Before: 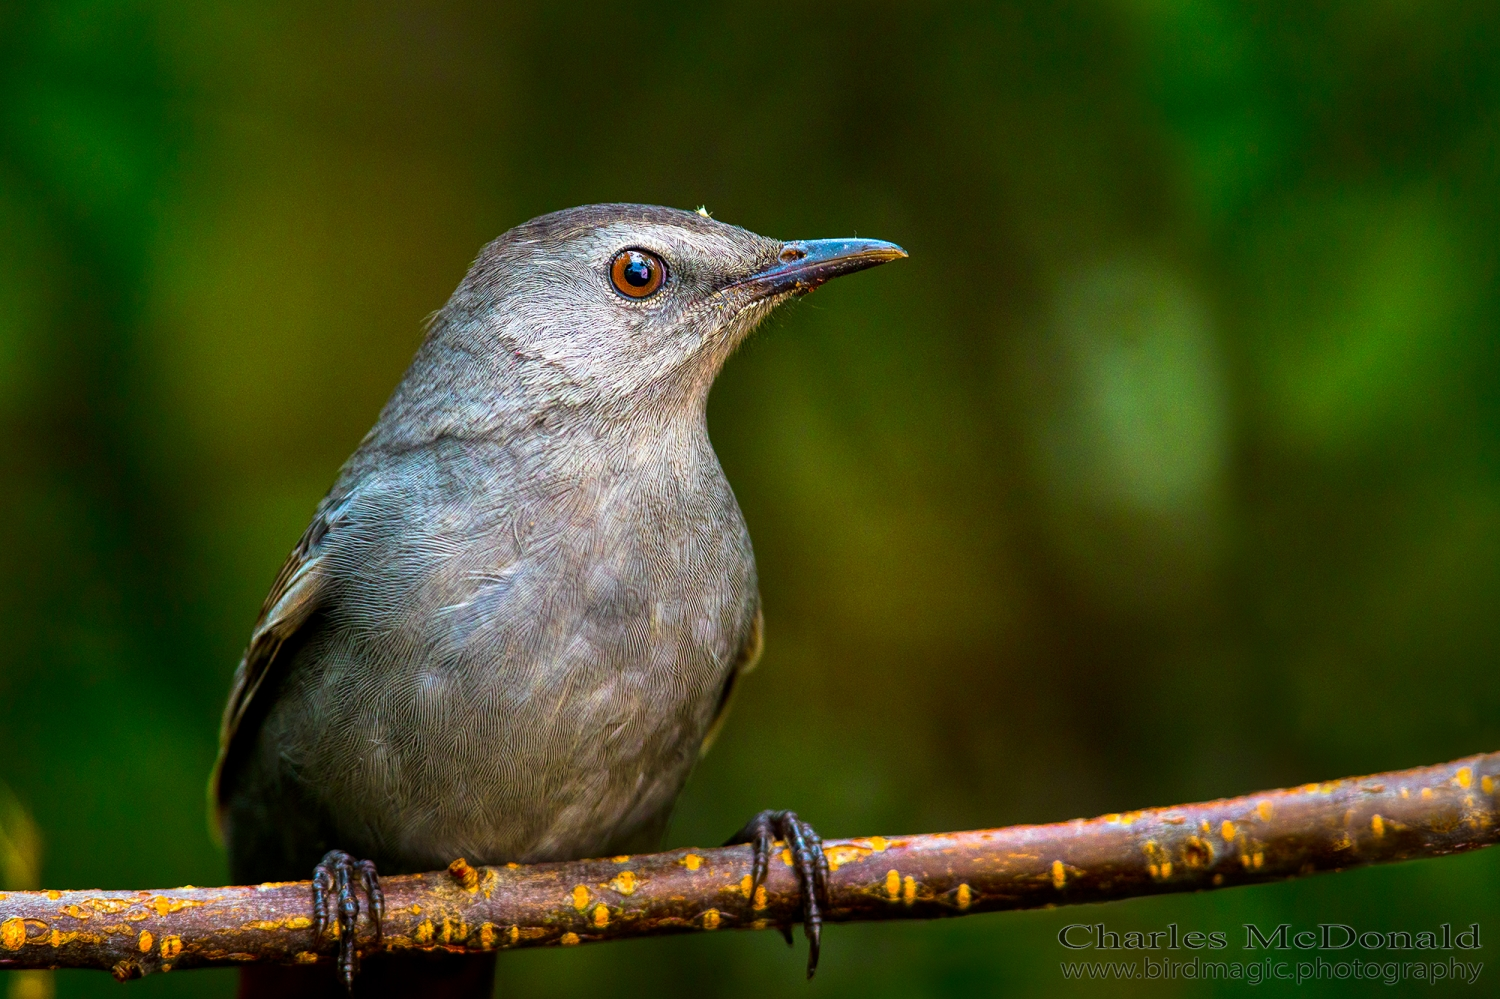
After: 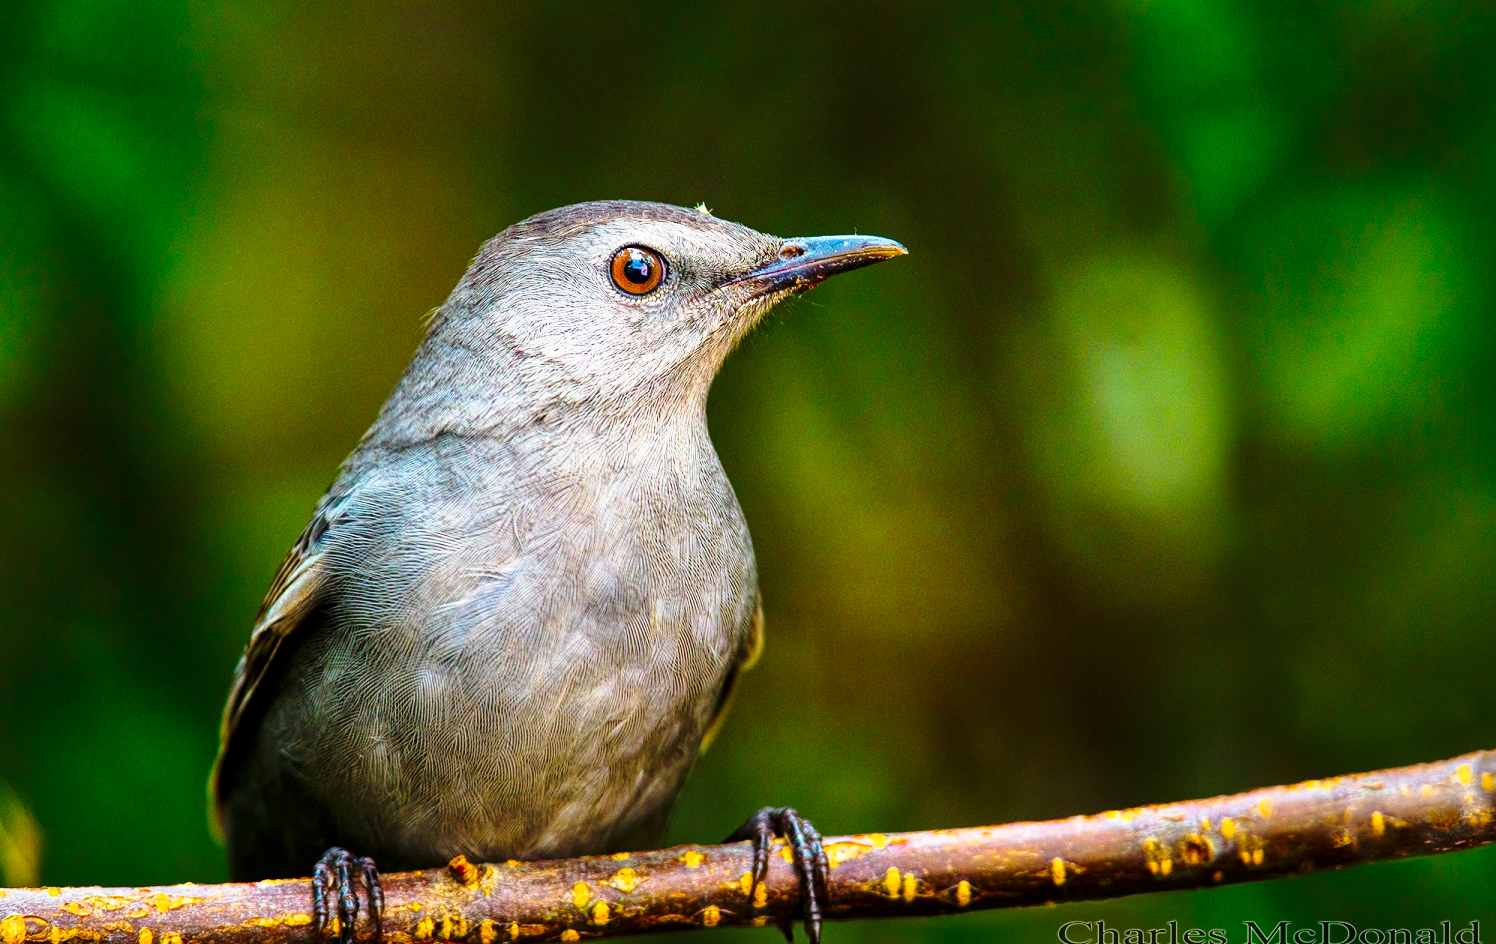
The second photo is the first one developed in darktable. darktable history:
exposure: compensate highlight preservation false
crop: top 0.359%, right 0.263%, bottom 5.107%
base curve: curves: ch0 [(0, 0) (0.028, 0.03) (0.121, 0.232) (0.46, 0.748) (0.859, 0.968) (1, 1)], preserve colors none
